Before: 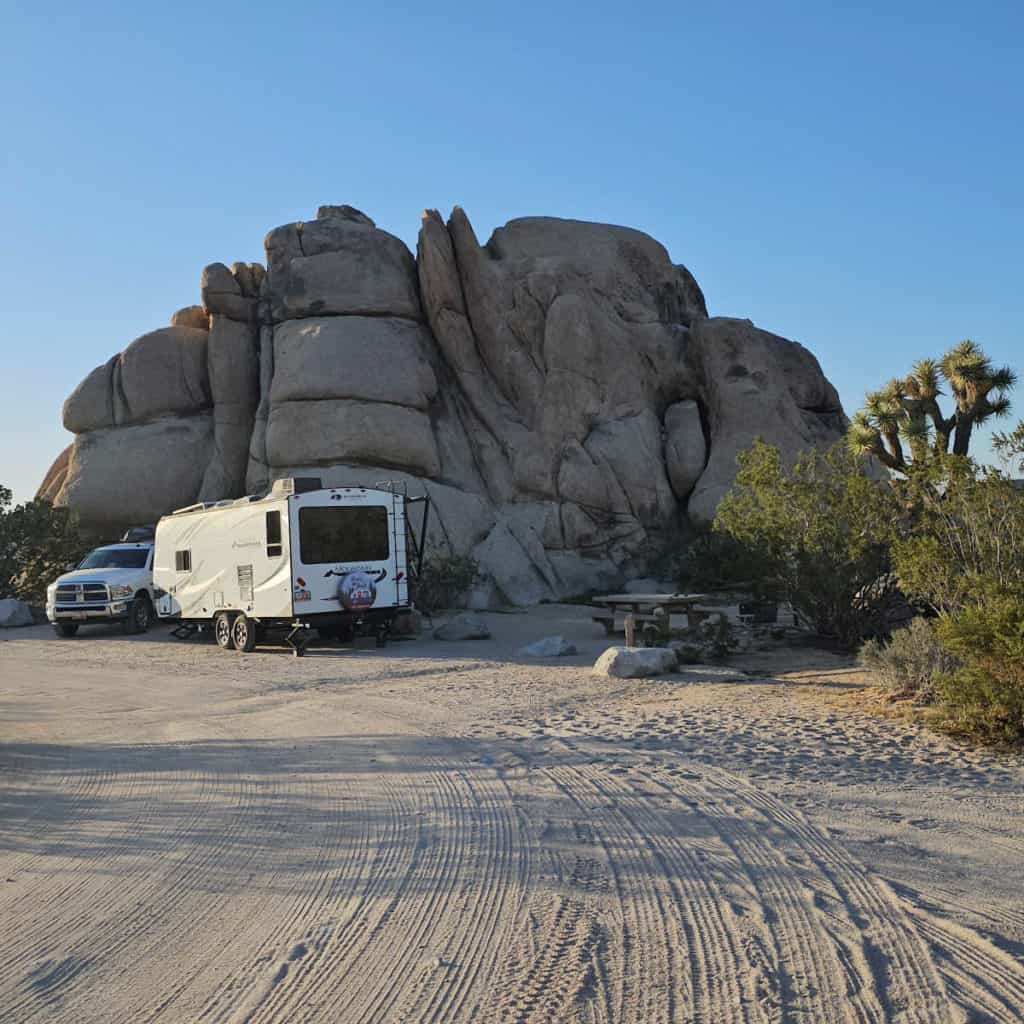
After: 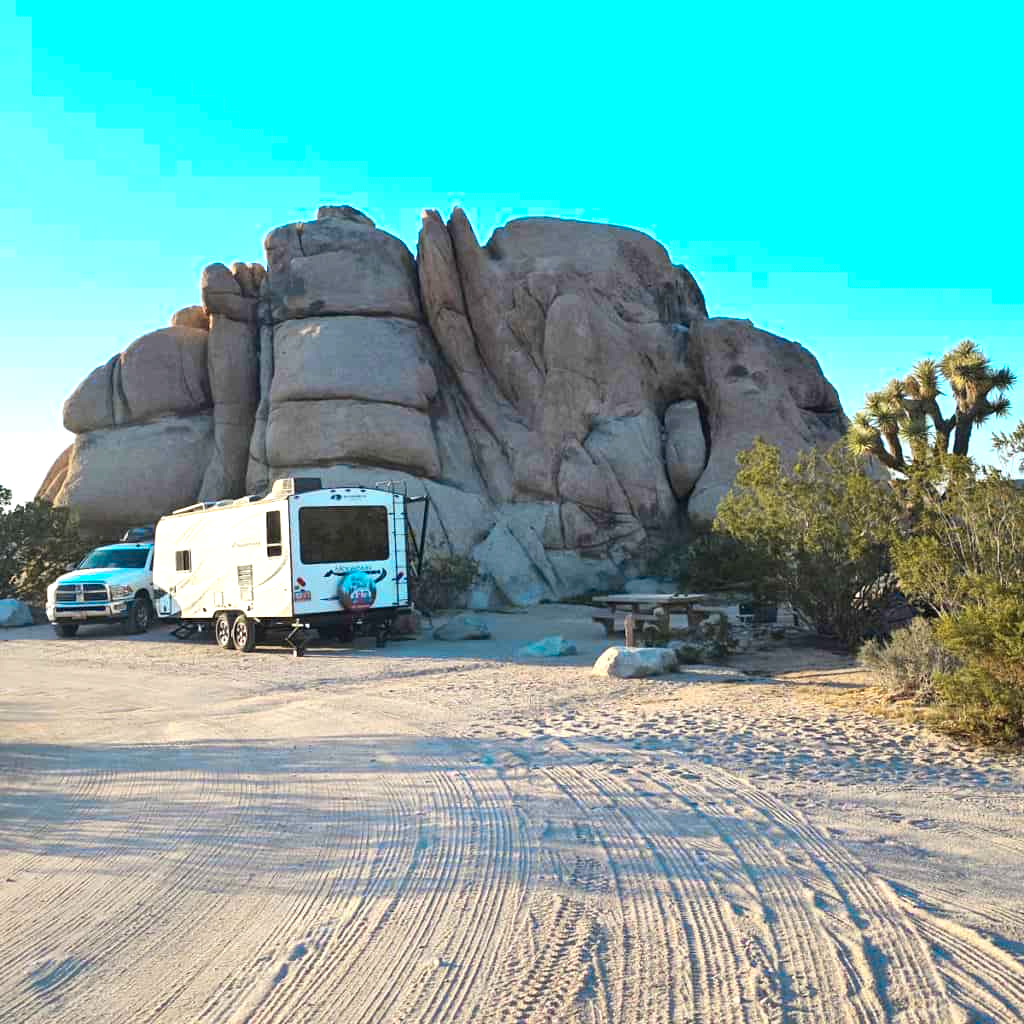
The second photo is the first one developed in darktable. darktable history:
color zones: curves: ch0 [(0.254, 0.492) (0.724, 0.62)]; ch1 [(0.25, 0.528) (0.719, 0.796)]; ch2 [(0, 0.472) (0.25, 0.5) (0.73, 0.184)]
exposure: exposure 0.935 EV, compensate highlight preservation false
